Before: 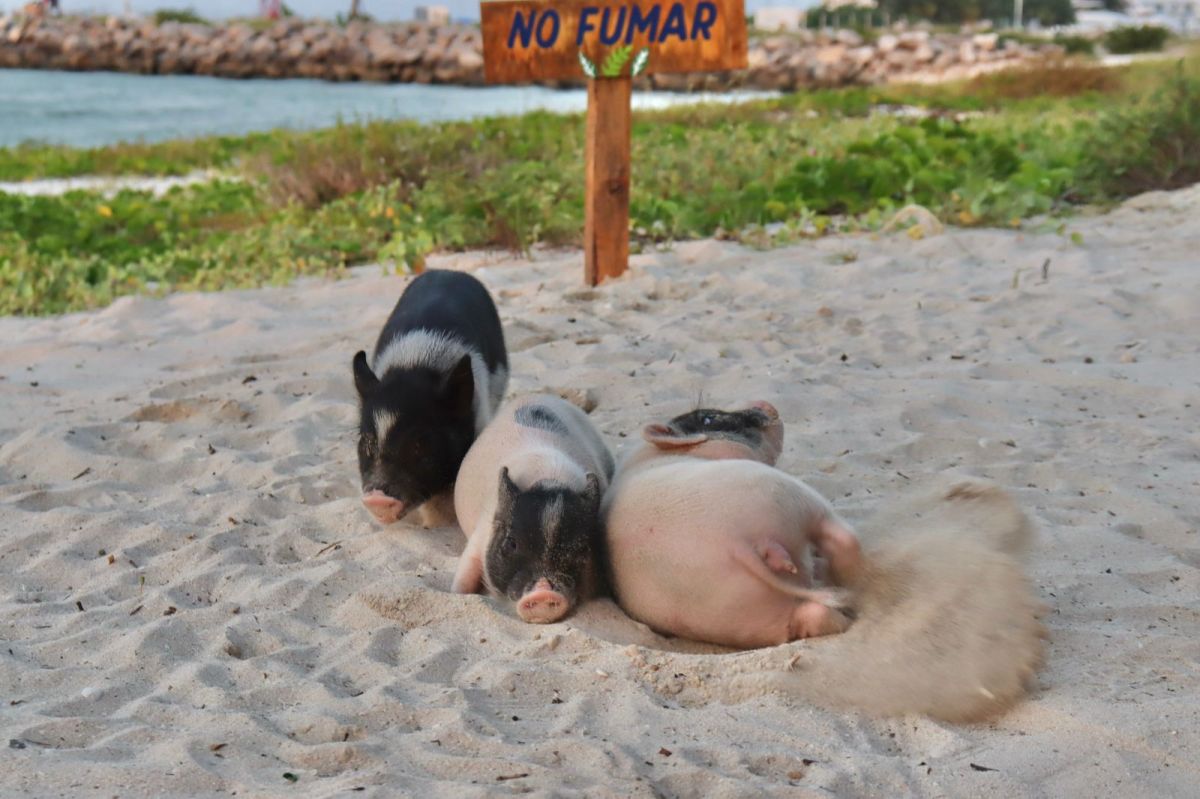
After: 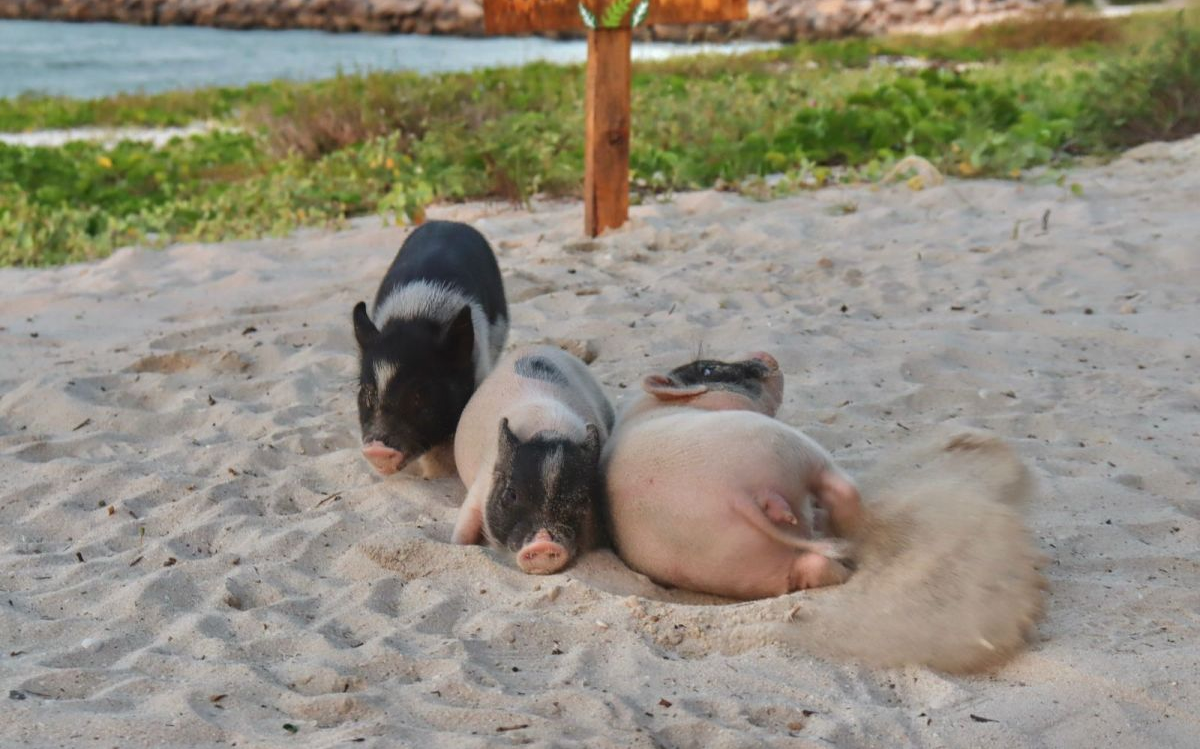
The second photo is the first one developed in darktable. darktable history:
crop and rotate: top 6.25%
shadows and highlights: radius 125.46, shadows 21.19, highlights -21.19, low approximation 0.01
local contrast: detail 110%
